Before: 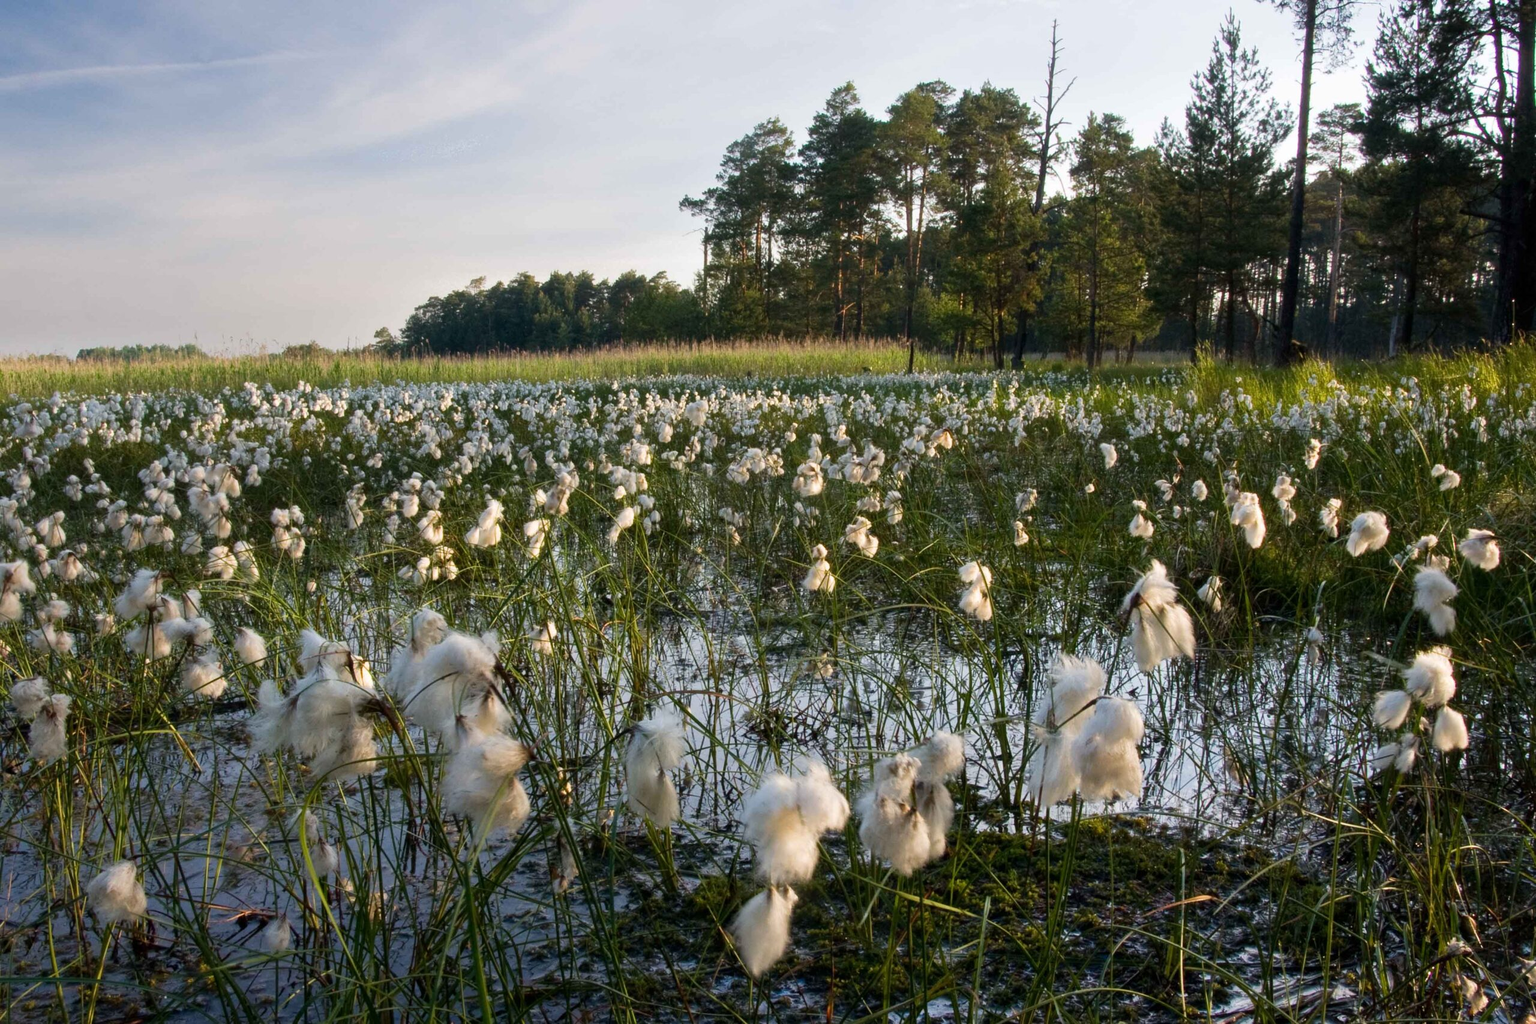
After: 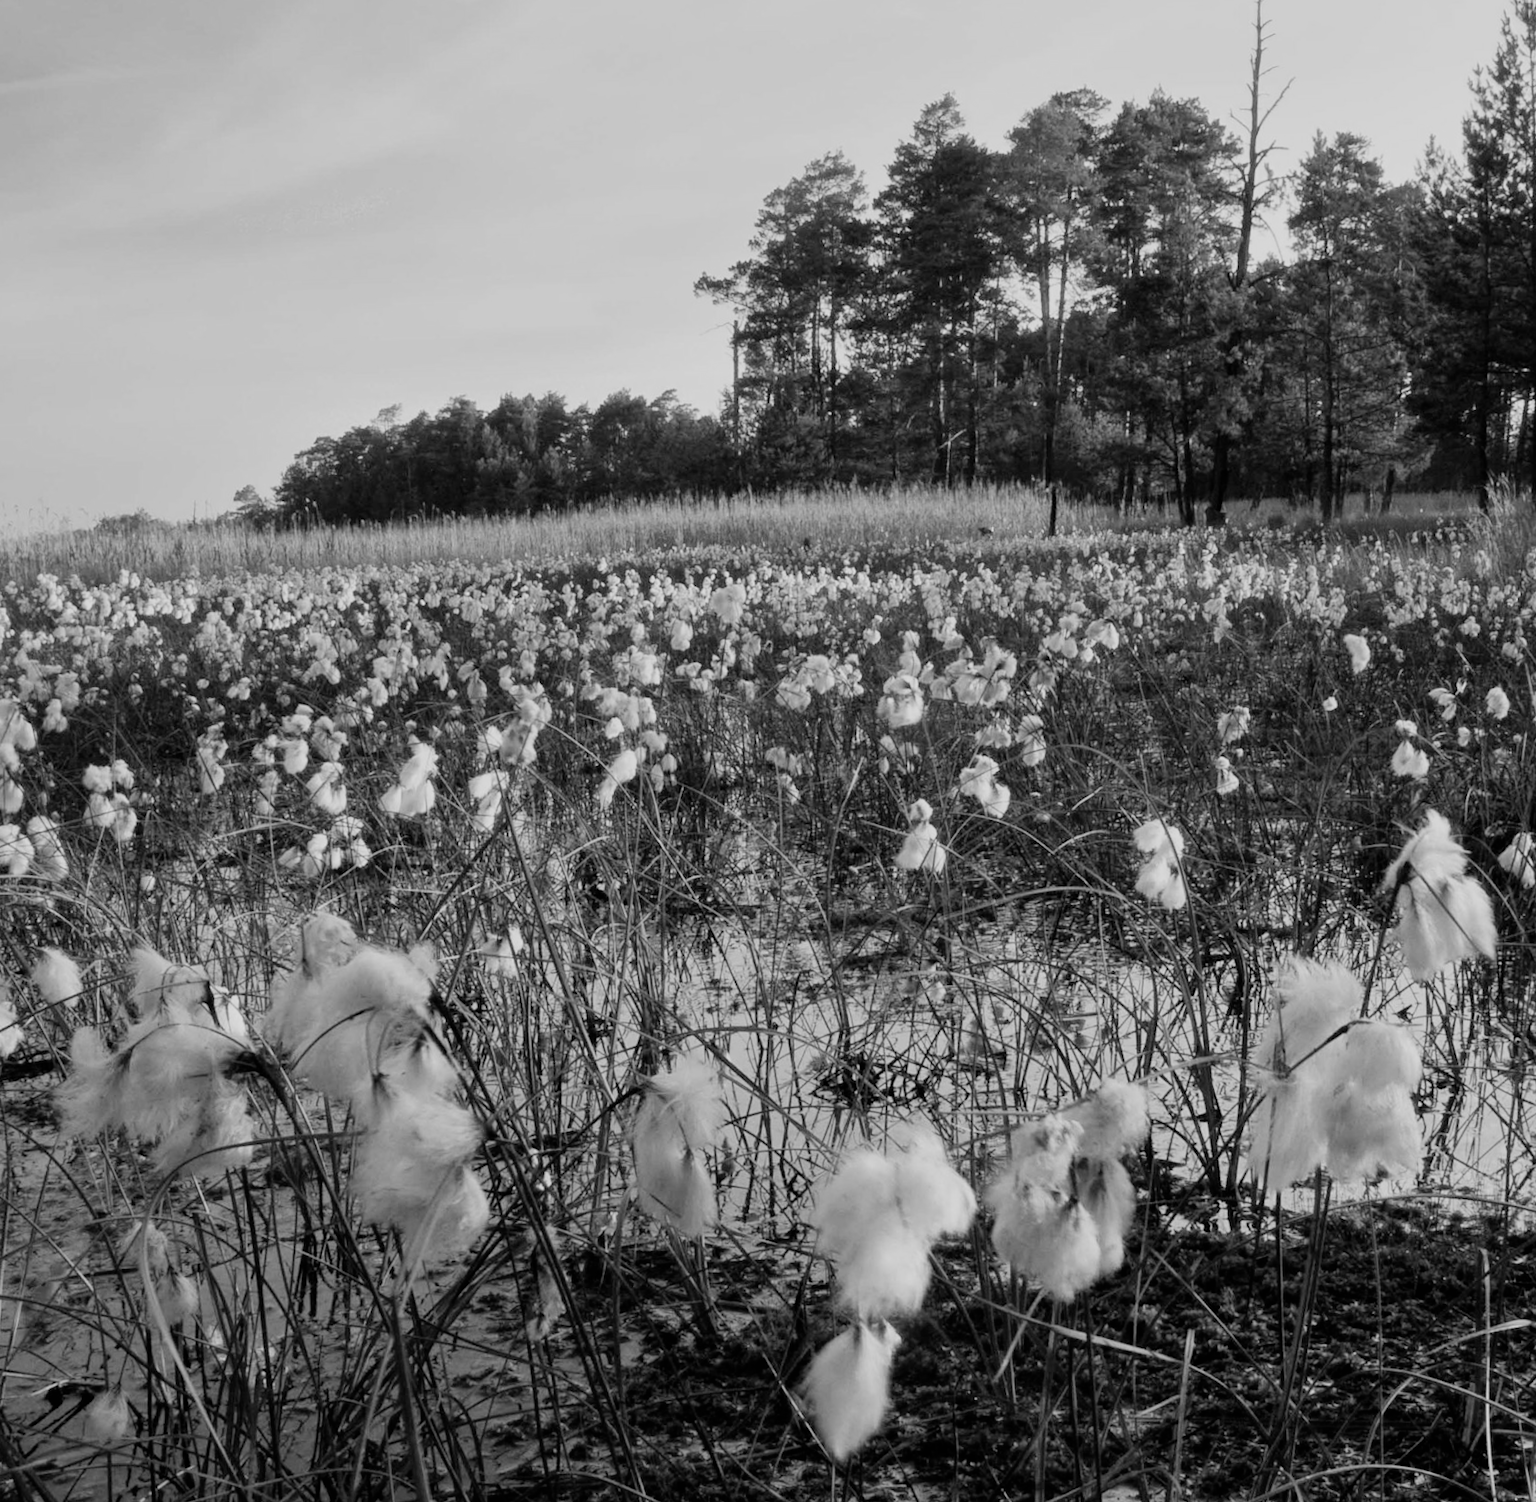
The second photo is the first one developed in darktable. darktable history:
contrast brightness saturation: contrast 0.07, brightness 0.08, saturation 0.18
rotate and perspective: rotation -1.42°, crop left 0.016, crop right 0.984, crop top 0.035, crop bottom 0.965
crop and rotate: left 13.537%, right 19.796%
monochrome: a -3.63, b -0.465
white balance: red 0.954, blue 1.079
filmic rgb: black relative exposure -7.65 EV, white relative exposure 4.56 EV, hardness 3.61
